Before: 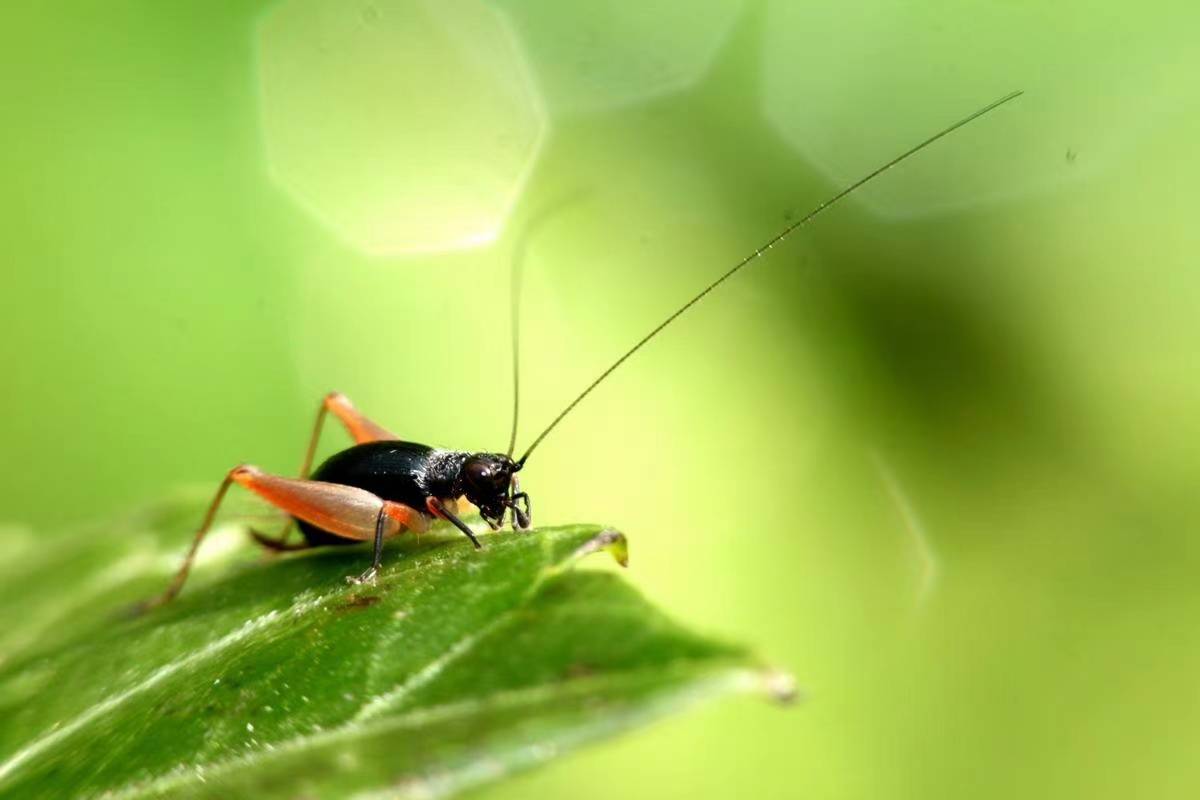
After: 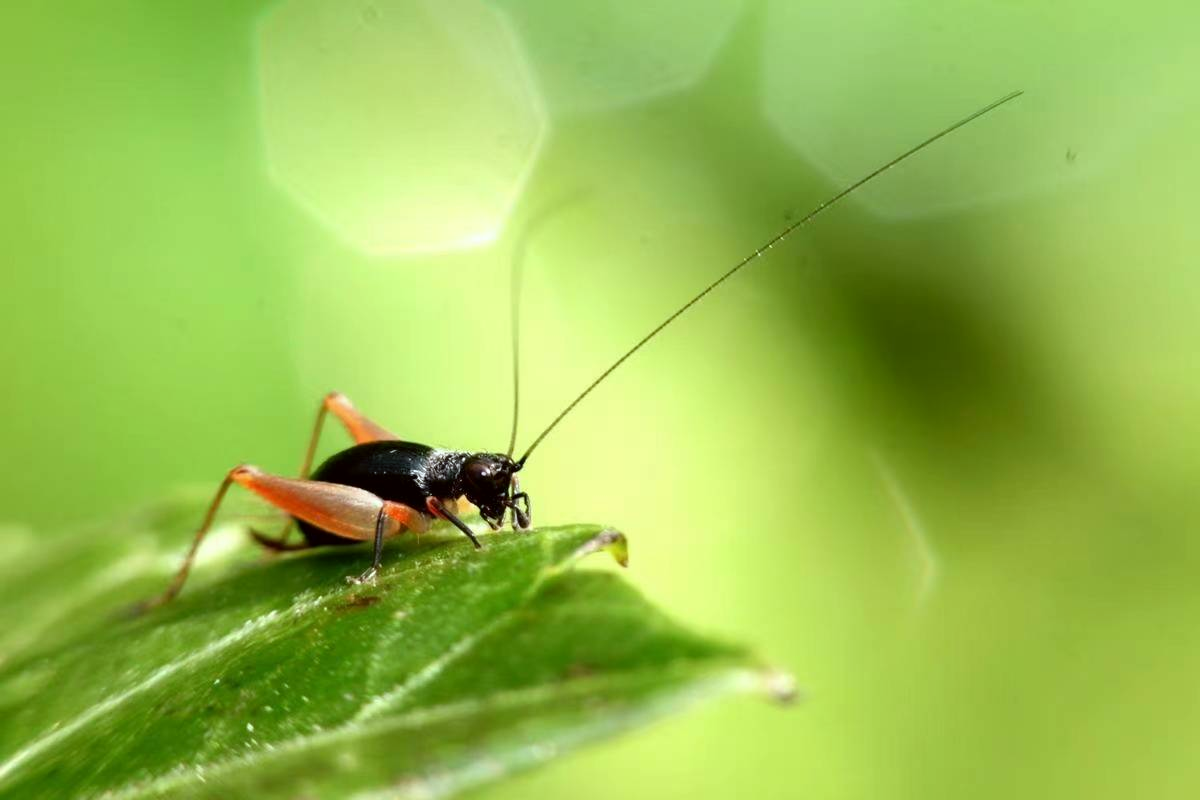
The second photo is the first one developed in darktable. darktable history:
tone equalizer: edges refinement/feathering 500, mask exposure compensation -1.57 EV, preserve details guided filter
color correction: highlights a* -2.74, highlights b* -2.7, shadows a* 2.03, shadows b* 2.87
